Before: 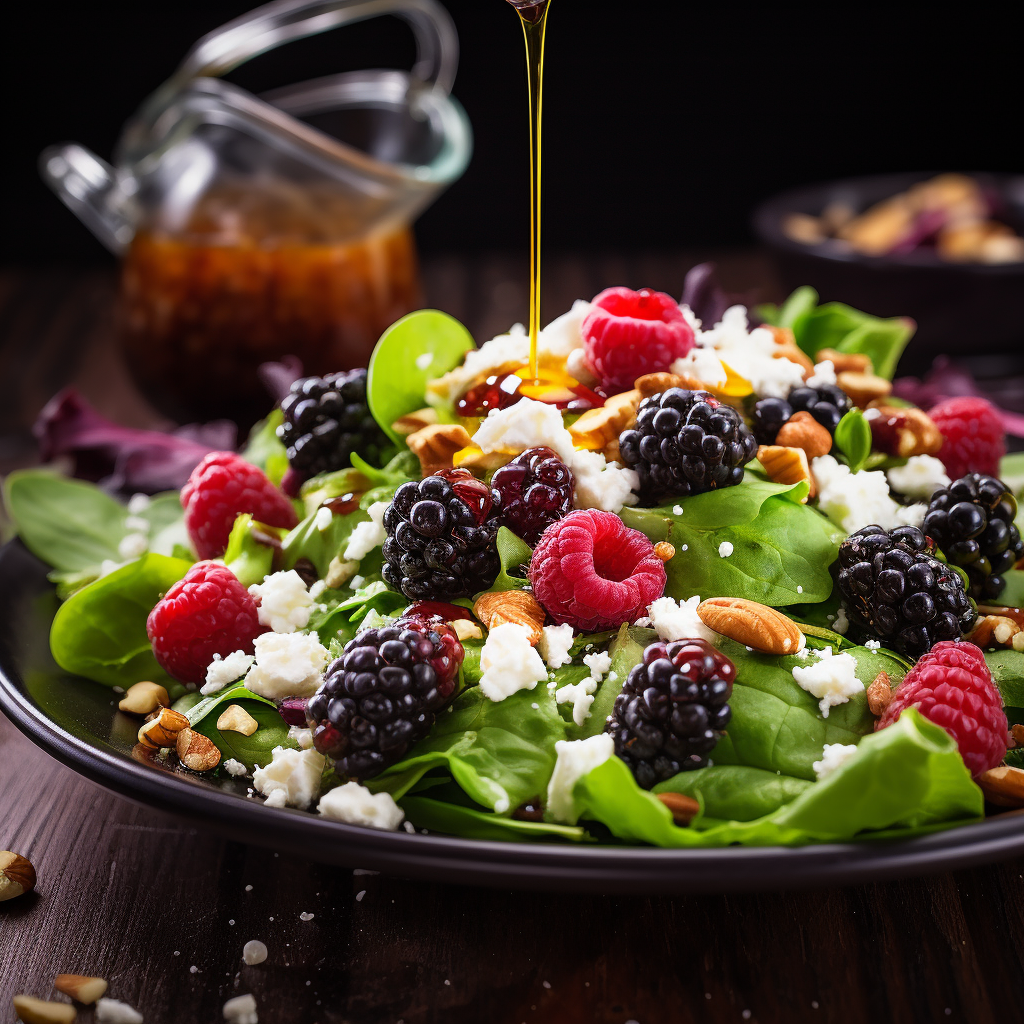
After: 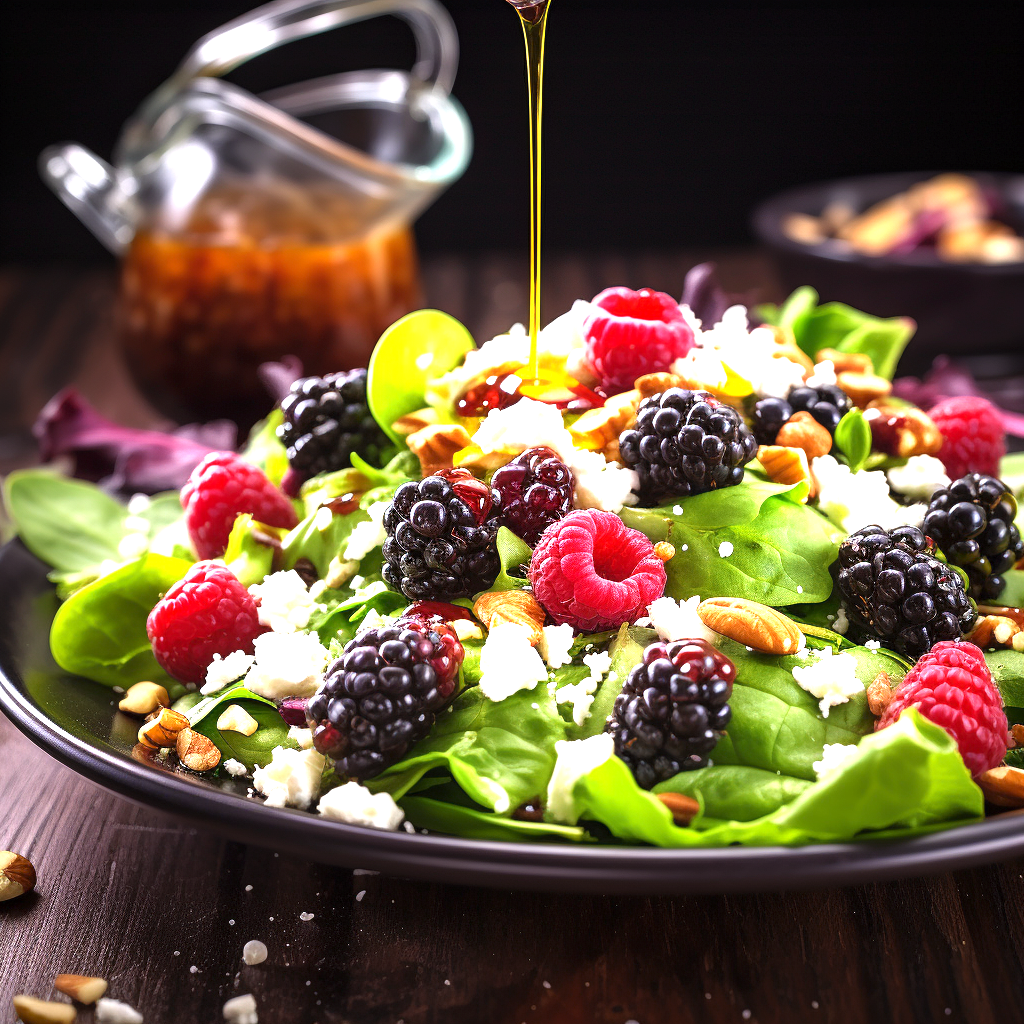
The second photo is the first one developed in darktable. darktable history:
exposure: exposure 1.212 EV, compensate exposure bias true, compensate highlight preservation false
